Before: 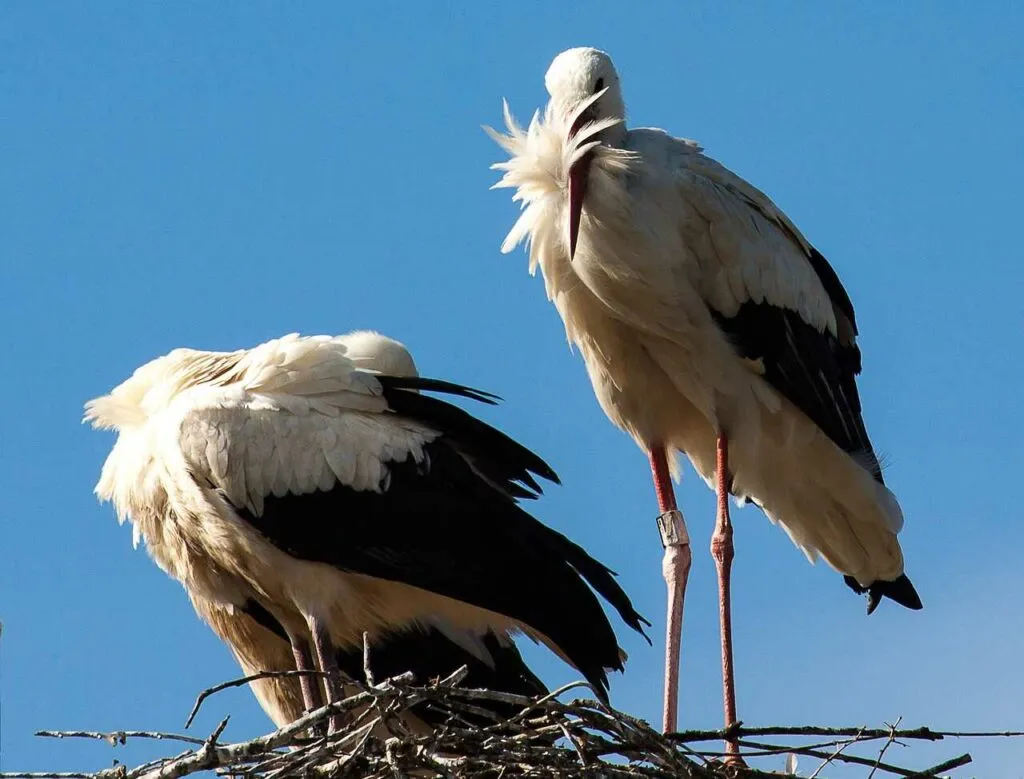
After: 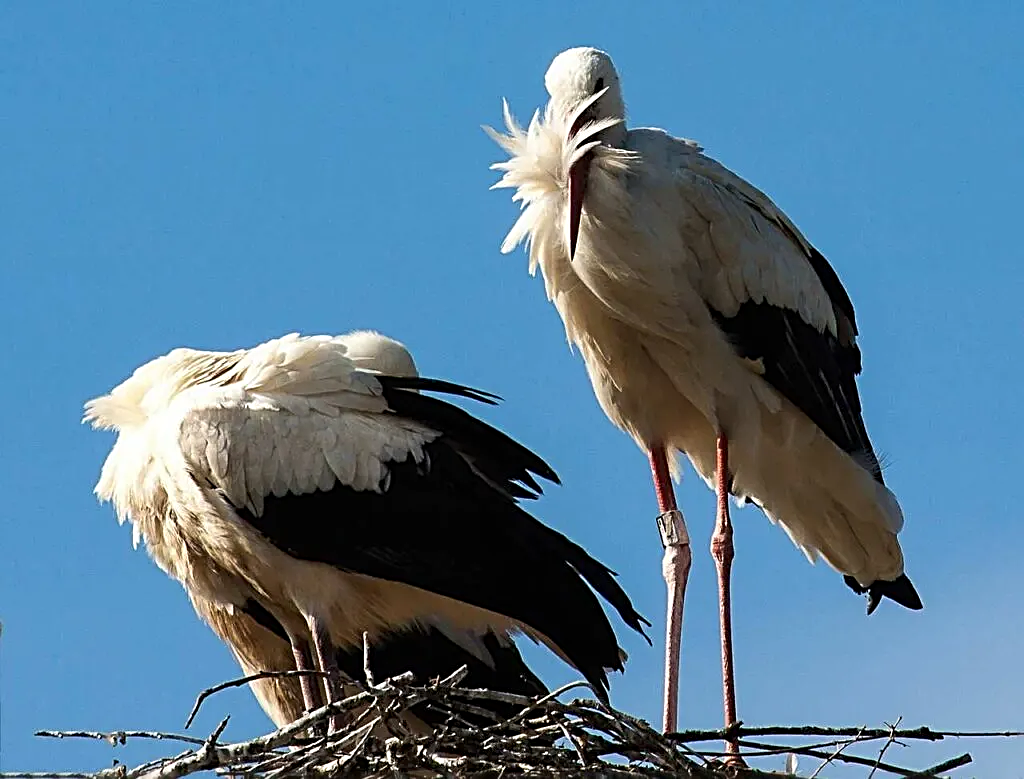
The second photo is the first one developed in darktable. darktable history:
sharpen: radius 2.61, amount 0.7
